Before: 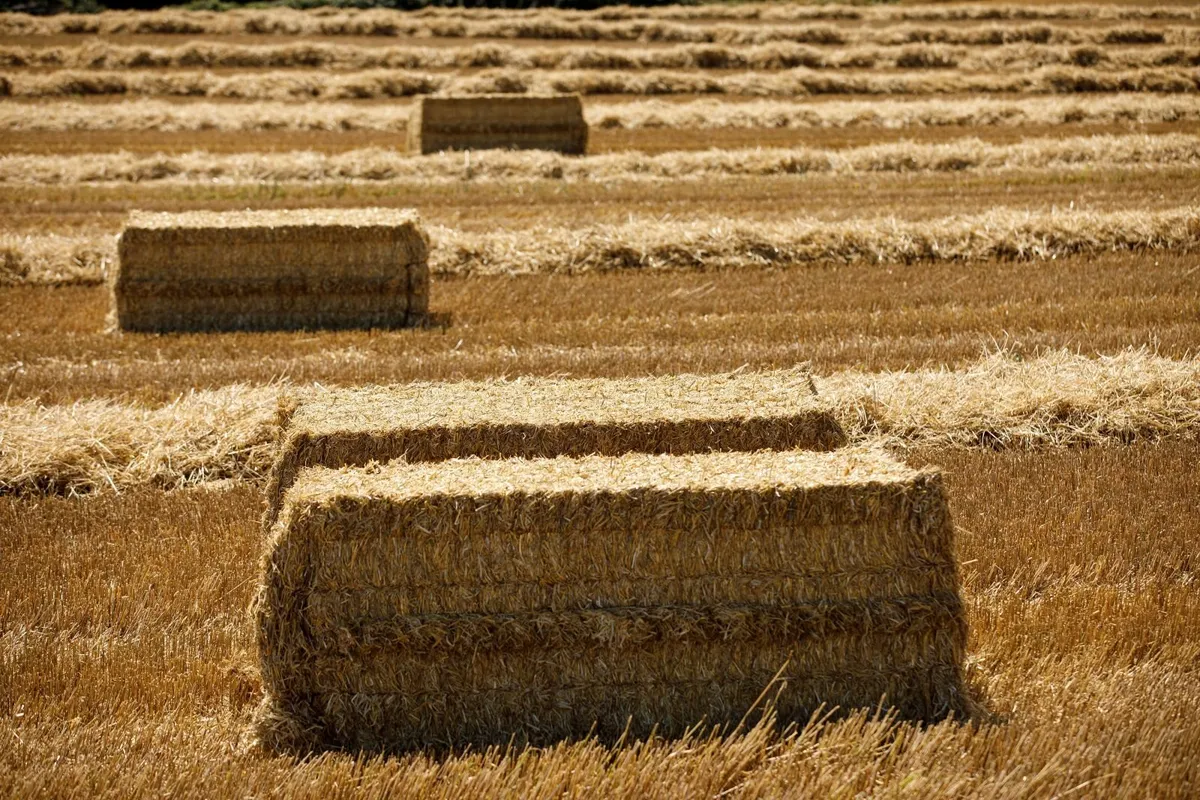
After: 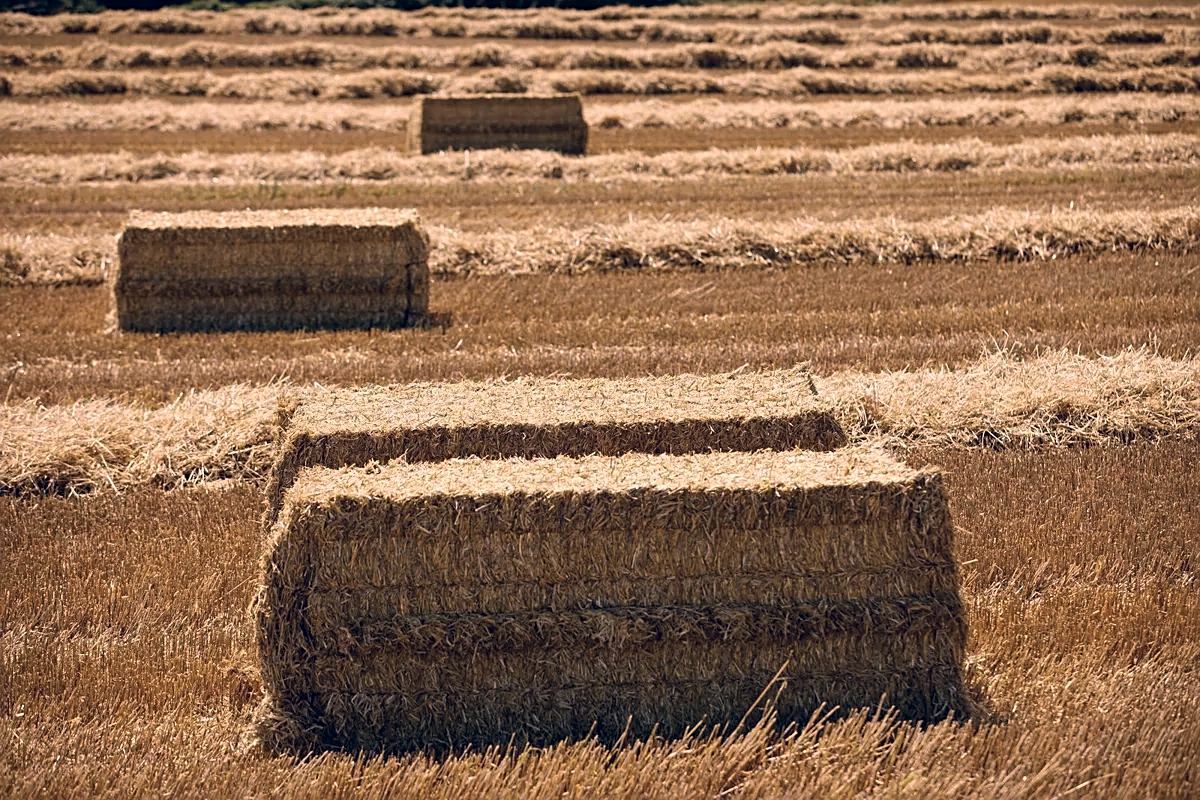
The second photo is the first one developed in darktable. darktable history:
sharpen: on, module defaults
color correction: highlights a* 14.31, highlights b* 5.92, shadows a* -5.09, shadows b* -15.85, saturation 0.847
